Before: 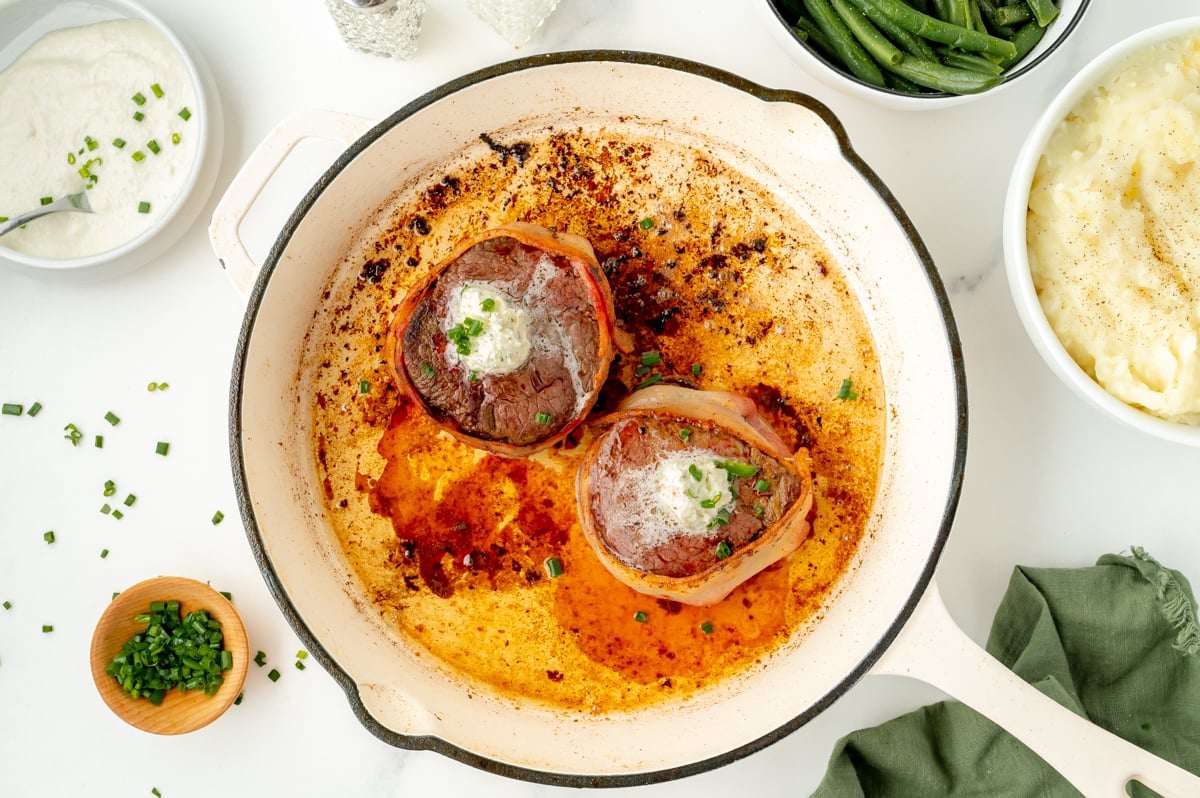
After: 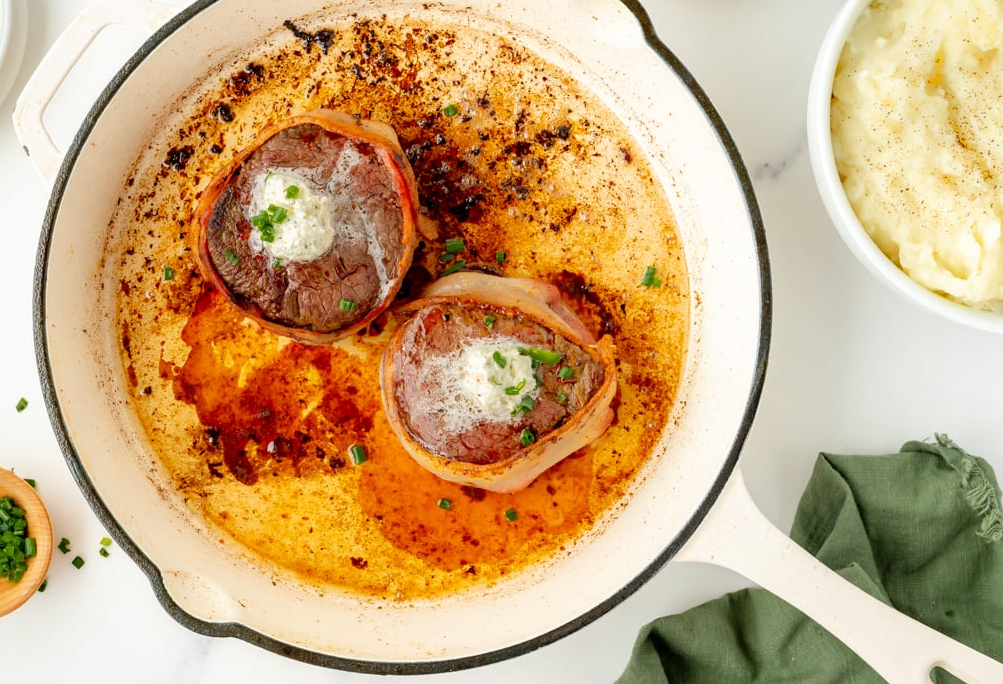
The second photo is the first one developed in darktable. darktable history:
crop: left 16.371%, top 14.182%
